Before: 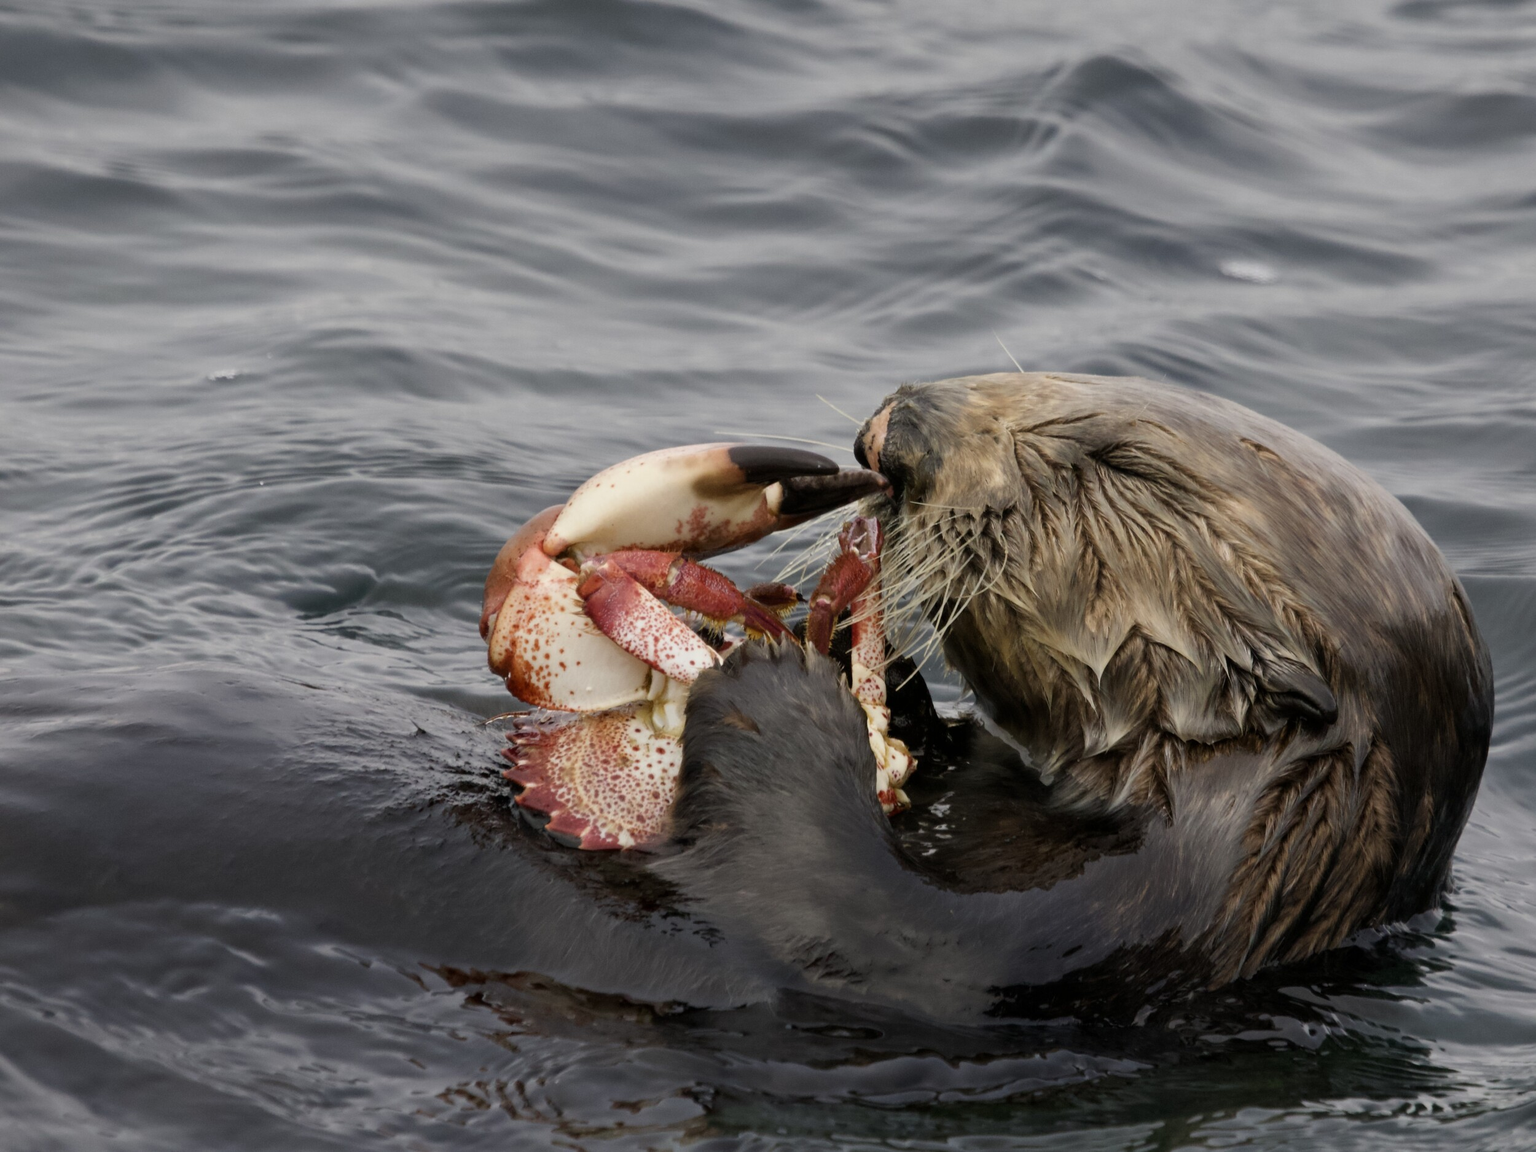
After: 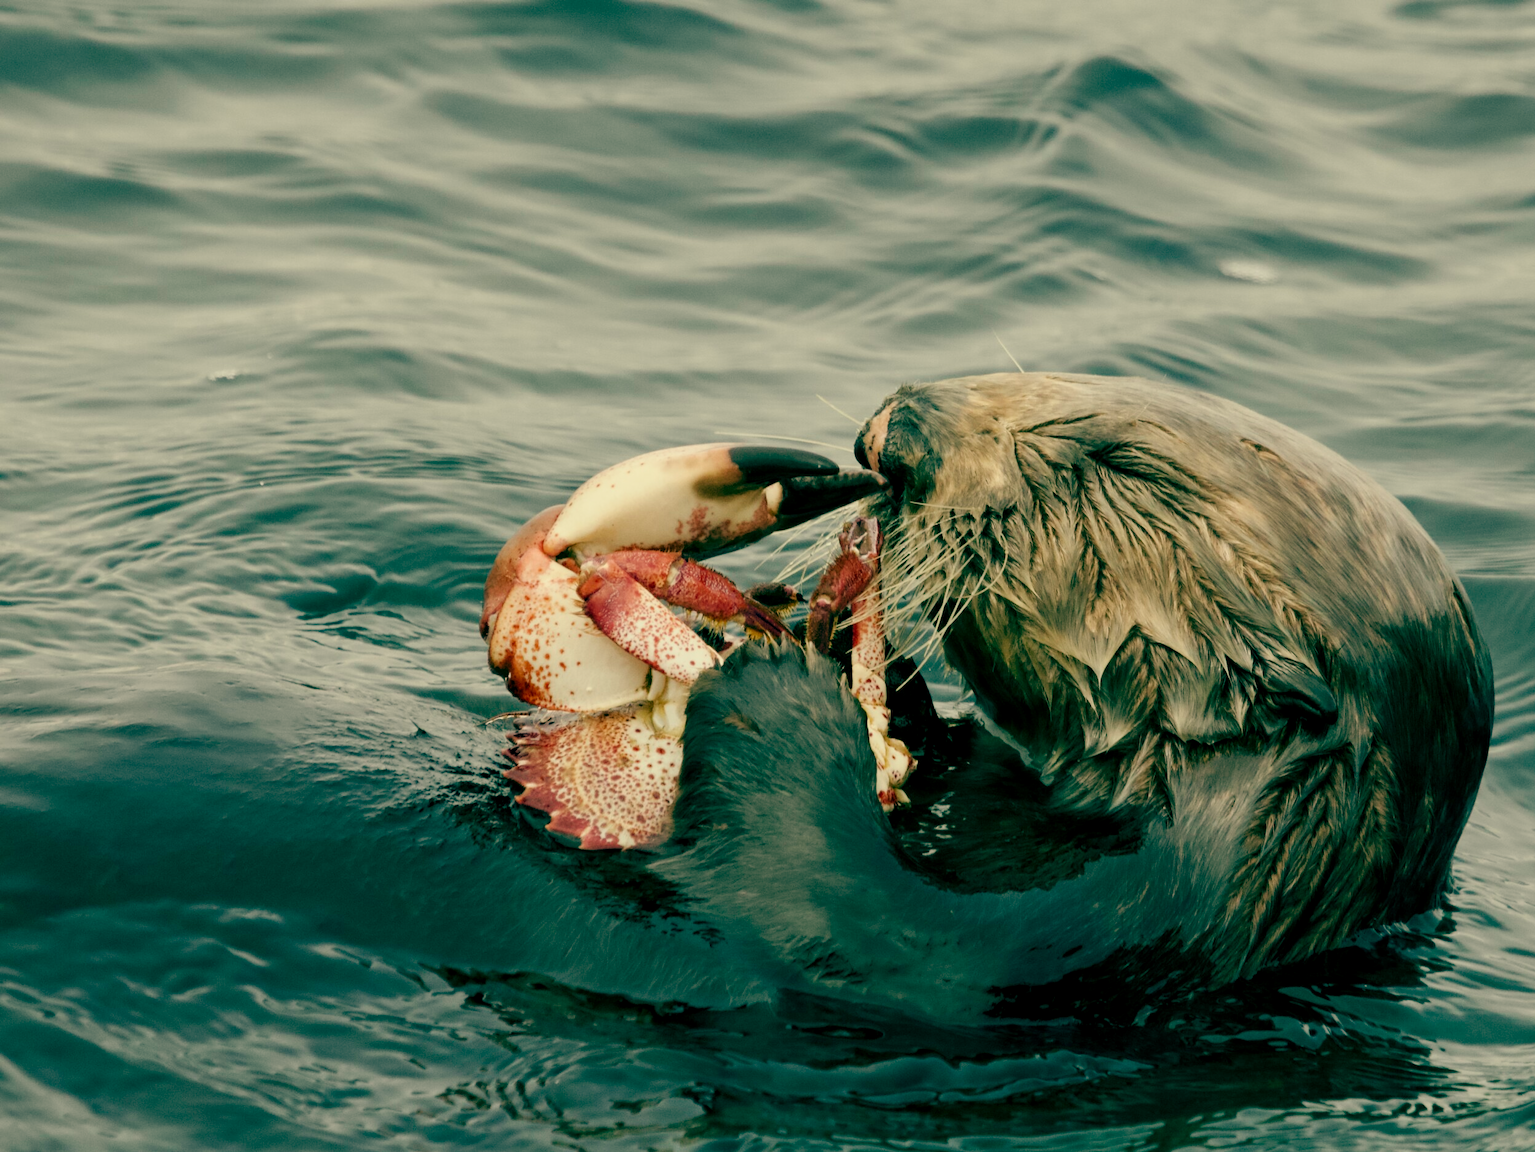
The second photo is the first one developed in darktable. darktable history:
tone curve: curves: ch0 [(0, 0) (0.003, 0.004) (0.011, 0.015) (0.025, 0.033) (0.044, 0.058) (0.069, 0.091) (0.1, 0.131) (0.136, 0.179) (0.177, 0.233) (0.224, 0.296) (0.277, 0.364) (0.335, 0.434) (0.399, 0.511) (0.468, 0.584) (0.543, 0.656) (0.623, 0.729) (0.709, 0.799) (0.801, 0.874) (0.898, 0.936) (1, 1)], preserve colors none
local contrast: highlights 100%, shadows 100%, detail 120%, midtone range 0.2
color balance: mode lift, gamma, gain (sRGB), lift [1, 0.69, 1, 1], gamma [1, 1.482, 1, 1], gain [1, 1, 1, 0.802]
exposure: exposure -0.293 EV, compensate highlight preservation false
